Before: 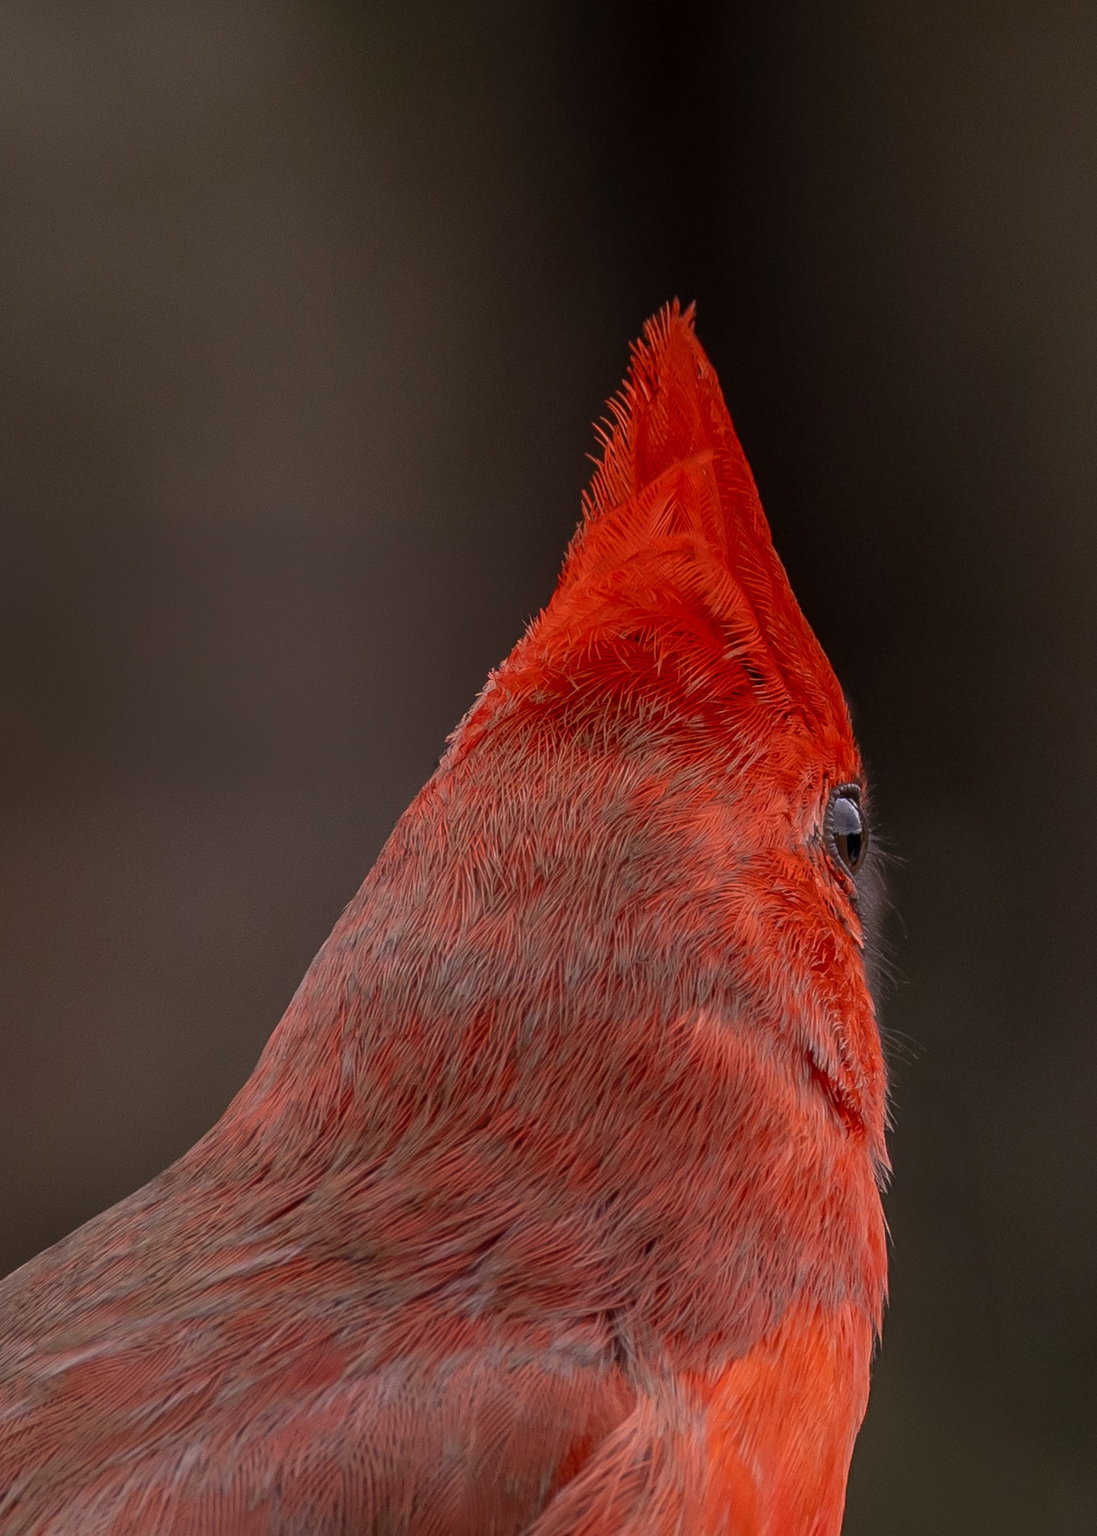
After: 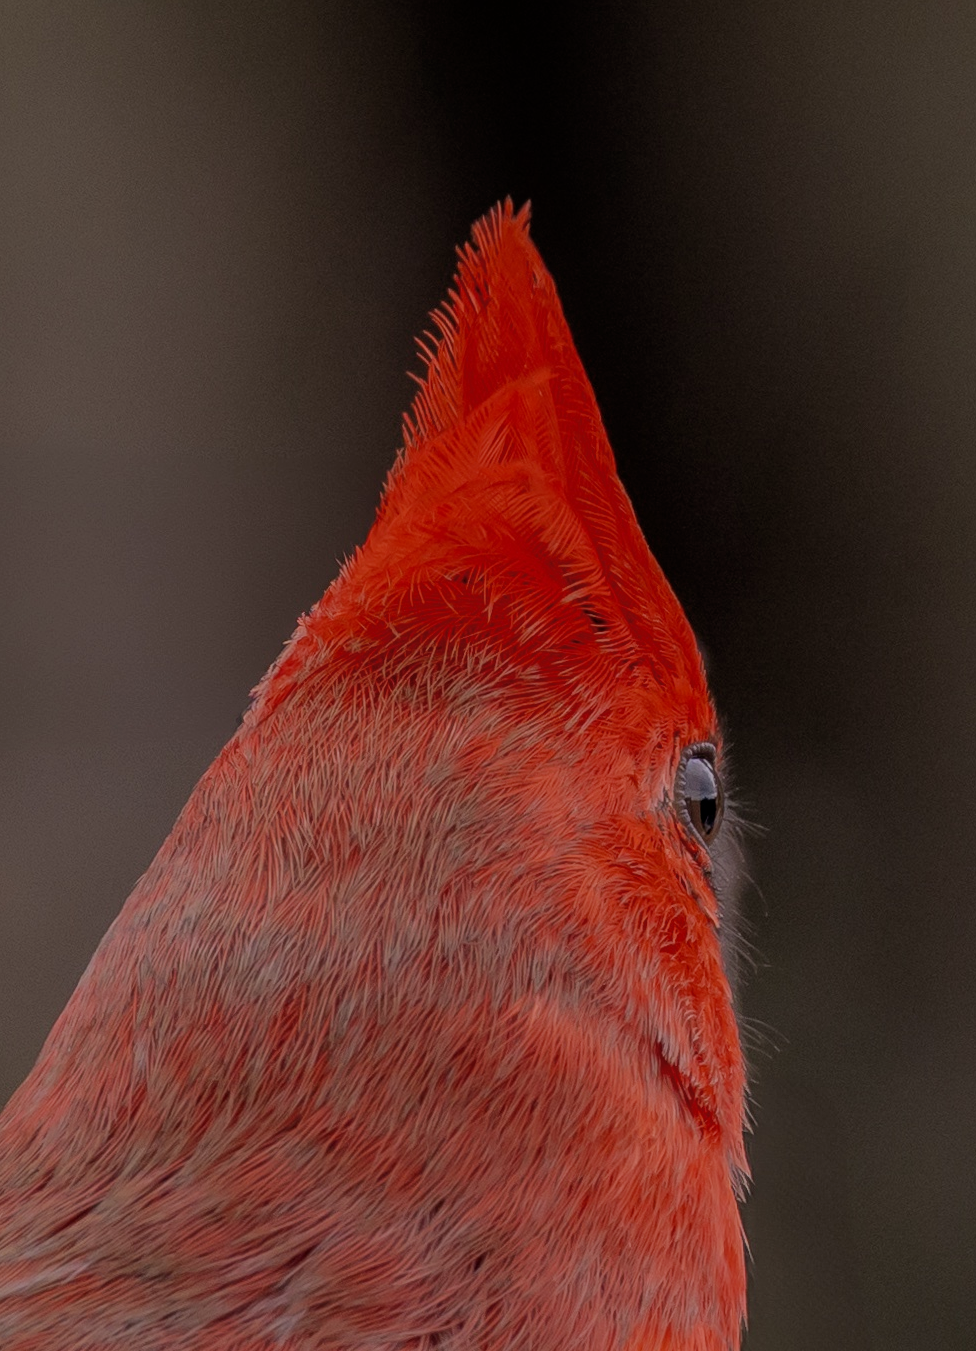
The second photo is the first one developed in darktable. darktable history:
crop and rotate: left 20.354%, top 7.984%, right 0.338%, bottom 13.602%
filmic rgb: middle gray luminance 2.63%, black relative exposure -9.92 EV, white relative exposure 7 EV, dynamic range scaling 9.55%, target black luminance 0%, hardness 3.18, latitude 44.37%, contrast 0.686, highlights saturation mix 3.62%, shadows ↔ highlights balance 14.13%, color science v6 (2022)
